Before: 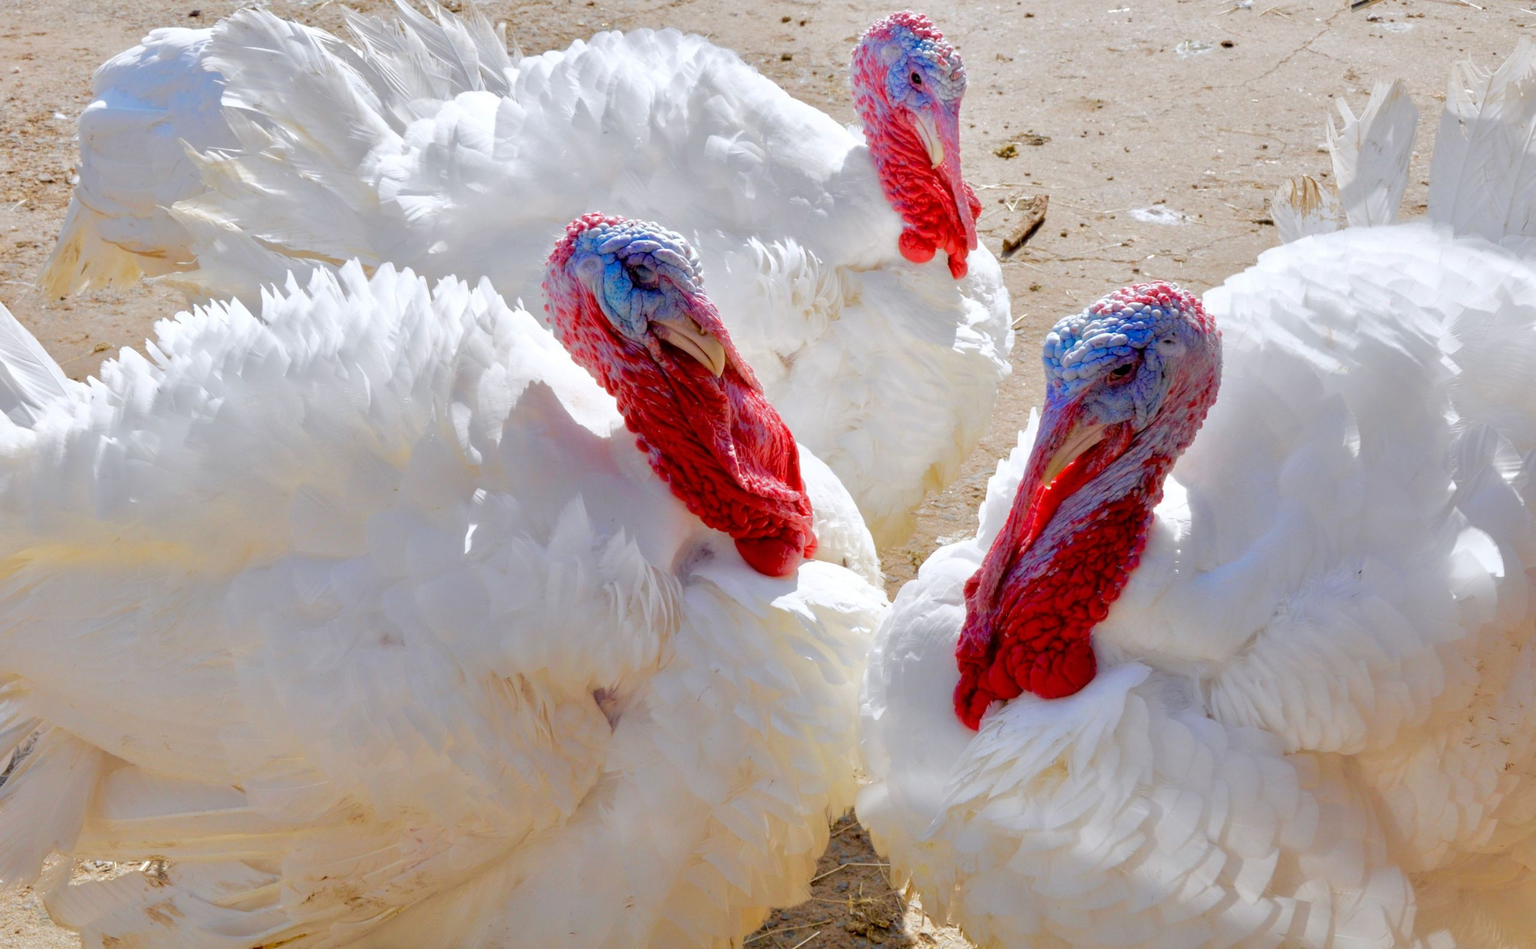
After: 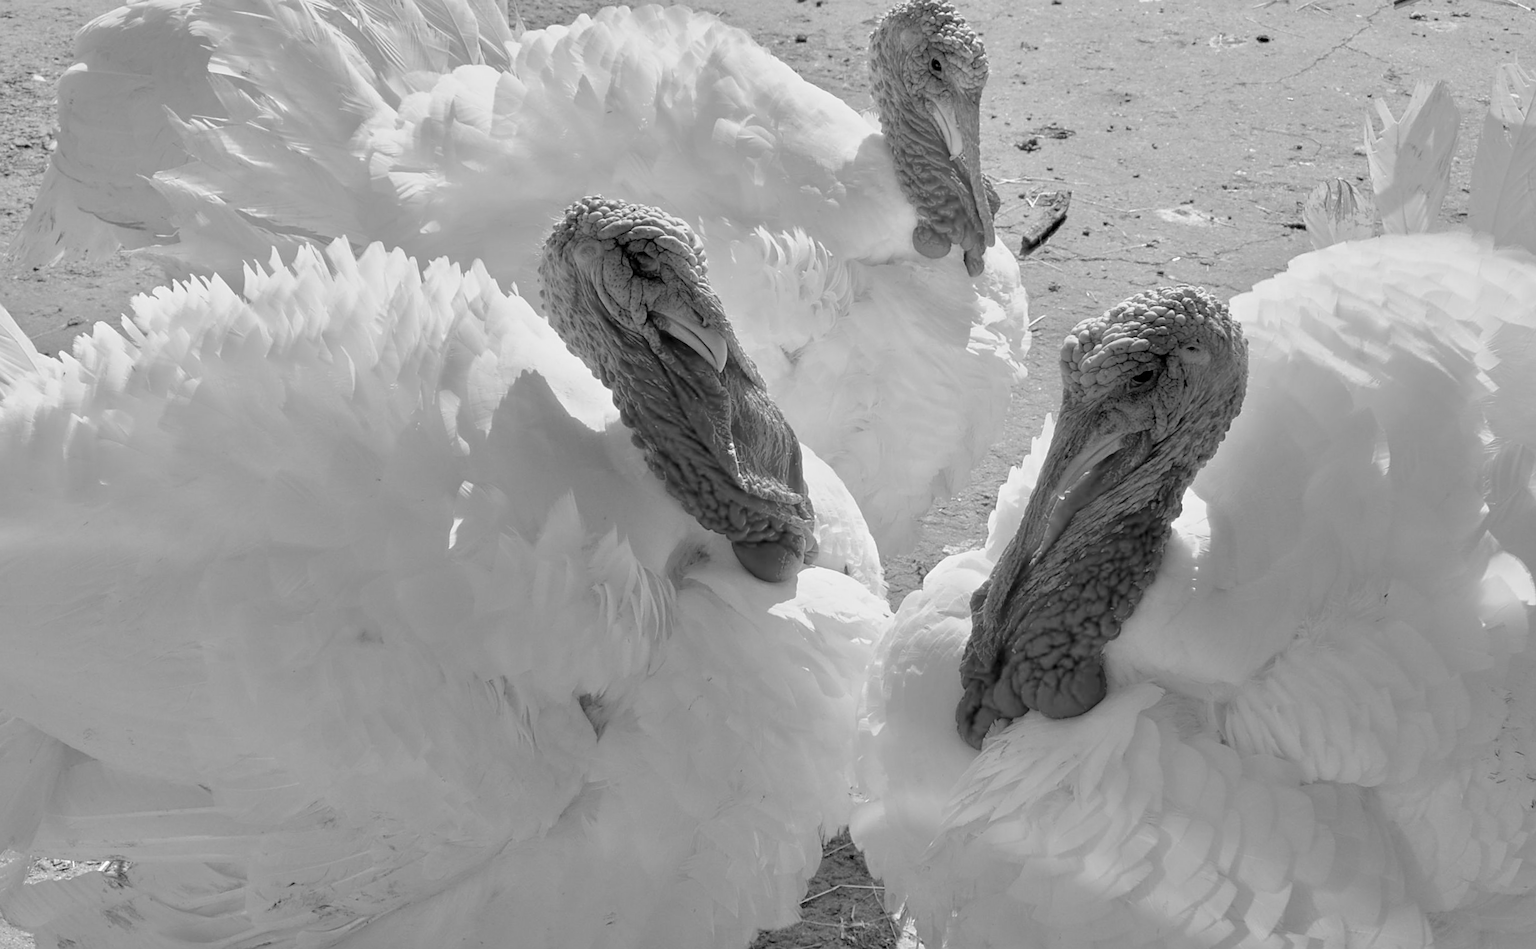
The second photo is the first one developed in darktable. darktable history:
sharpen: on, module defaults
monochrome: a 26.22, b 42.67, size 0.8
rgb levels: mode RGB, independent channels, levels [[0, 0.474, 1], [0, 0.5, 1], [0, 0.5, 1]]
crop and rotate: angle -1.69°
